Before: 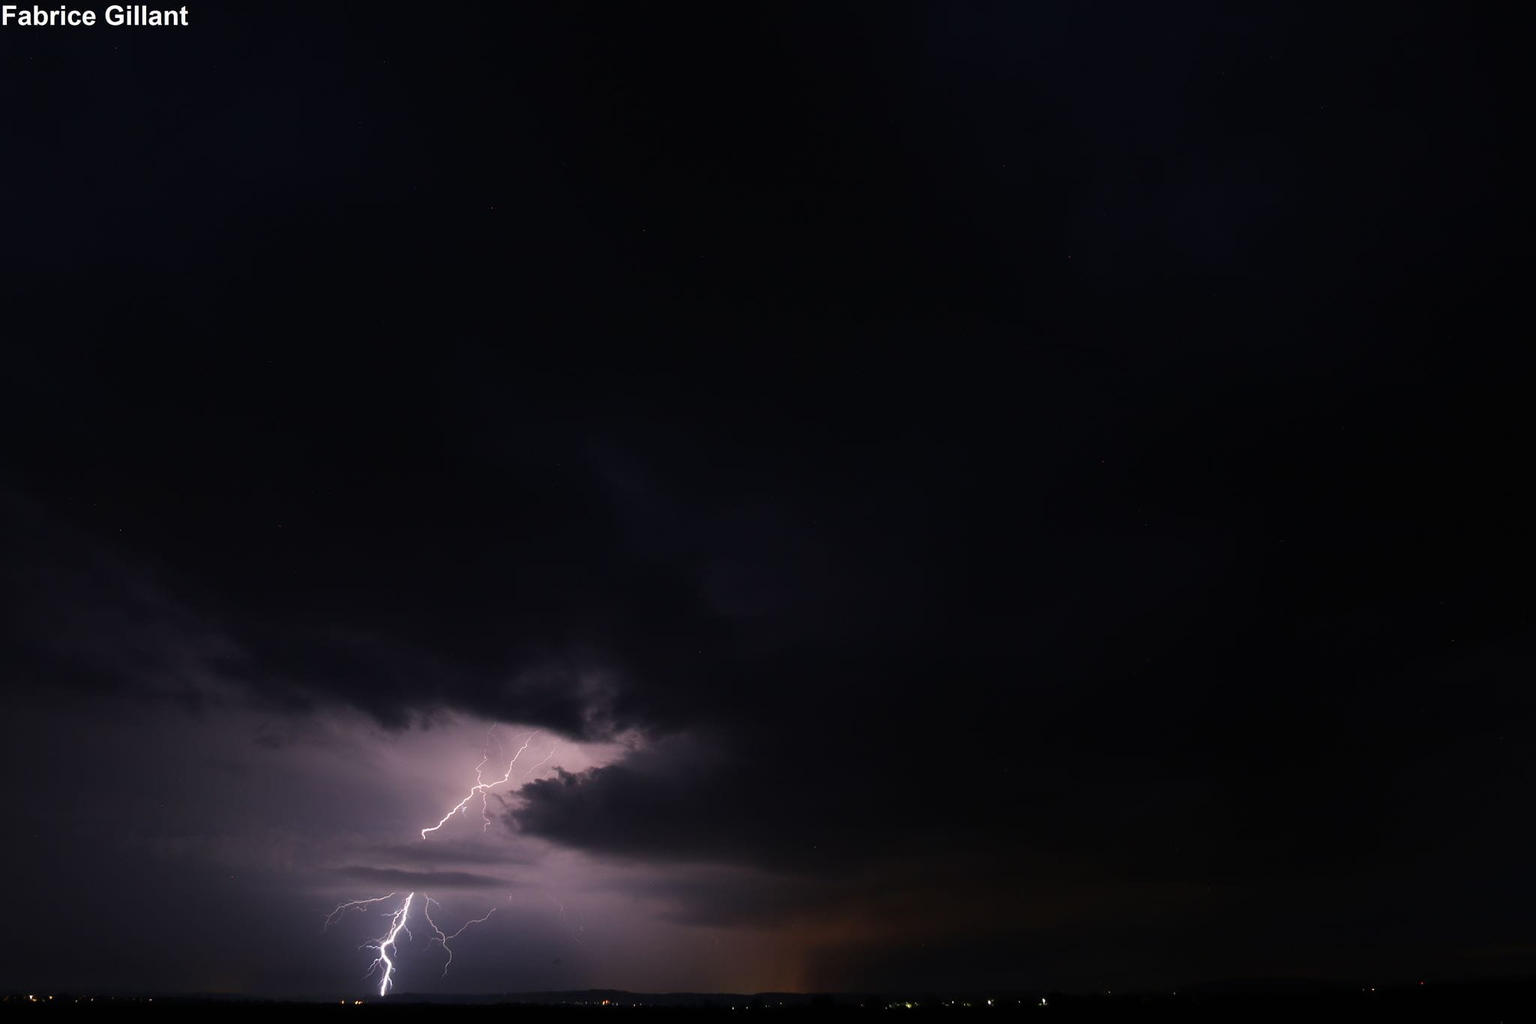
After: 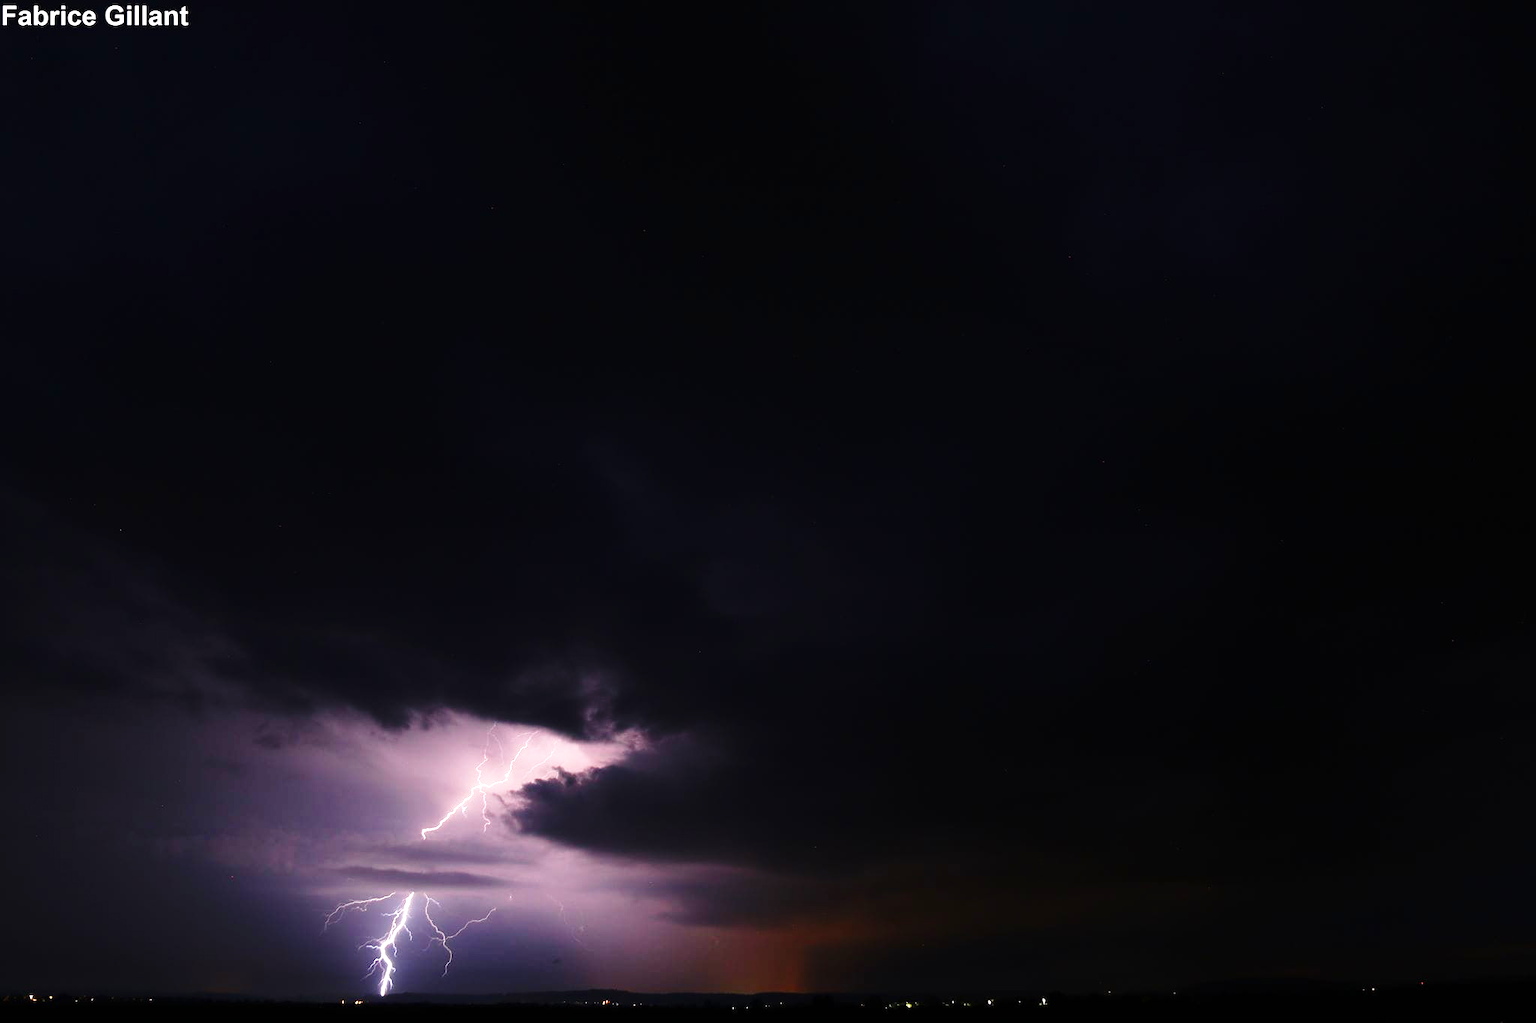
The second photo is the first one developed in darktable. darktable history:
color balance rgb: highlights gain › chroma 0.274%, highlights gain › hue 332.43°, perceptual saturation grading › global saturation 20%, perceptual saturation grading › highlights -50.056%, perceptual saturation grading › shadows 30.892%
shadows and highlights: shadows -12.33, white point adjustment 4.02, highlights 27.7
base curve: curves: ch0 [(0, 0) (0.026, 0.03) (0.109, 0.232) (0.351, 0.748) (0.669, 0.968) (1, 1)], preserve colors none
